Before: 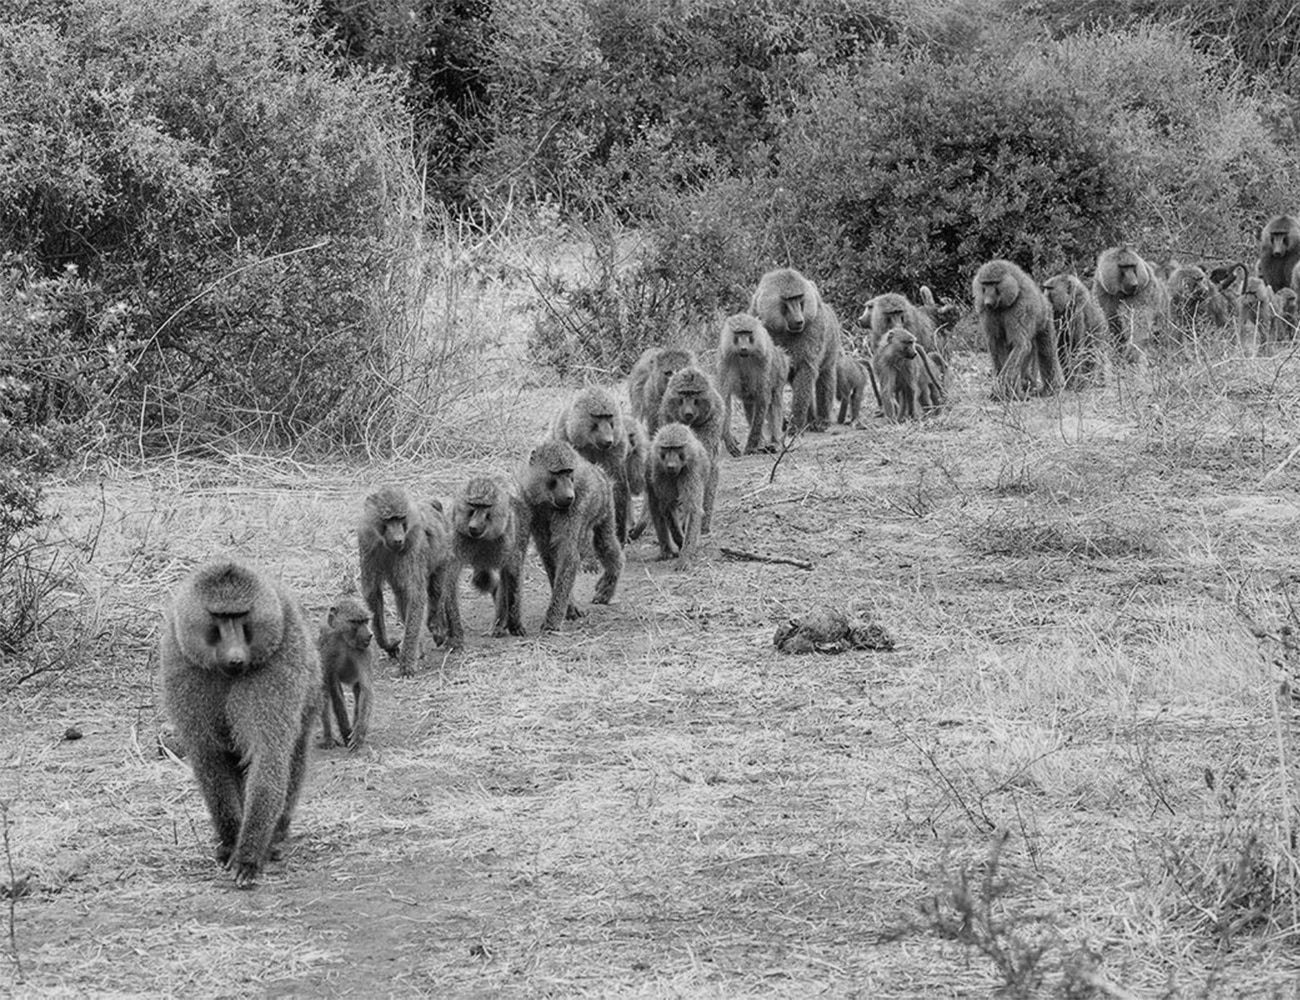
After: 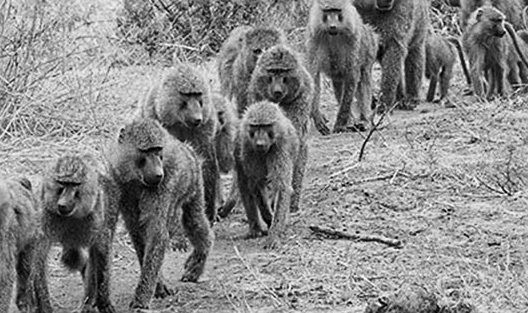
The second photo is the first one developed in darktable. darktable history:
contrast brightness saturation: contrast 0.135
crop: left 31.672%, top 32.295%, right 27.692%, bottom 36.324%
sharpen: radius 1.873, amount 0.395, threshold 1.266
